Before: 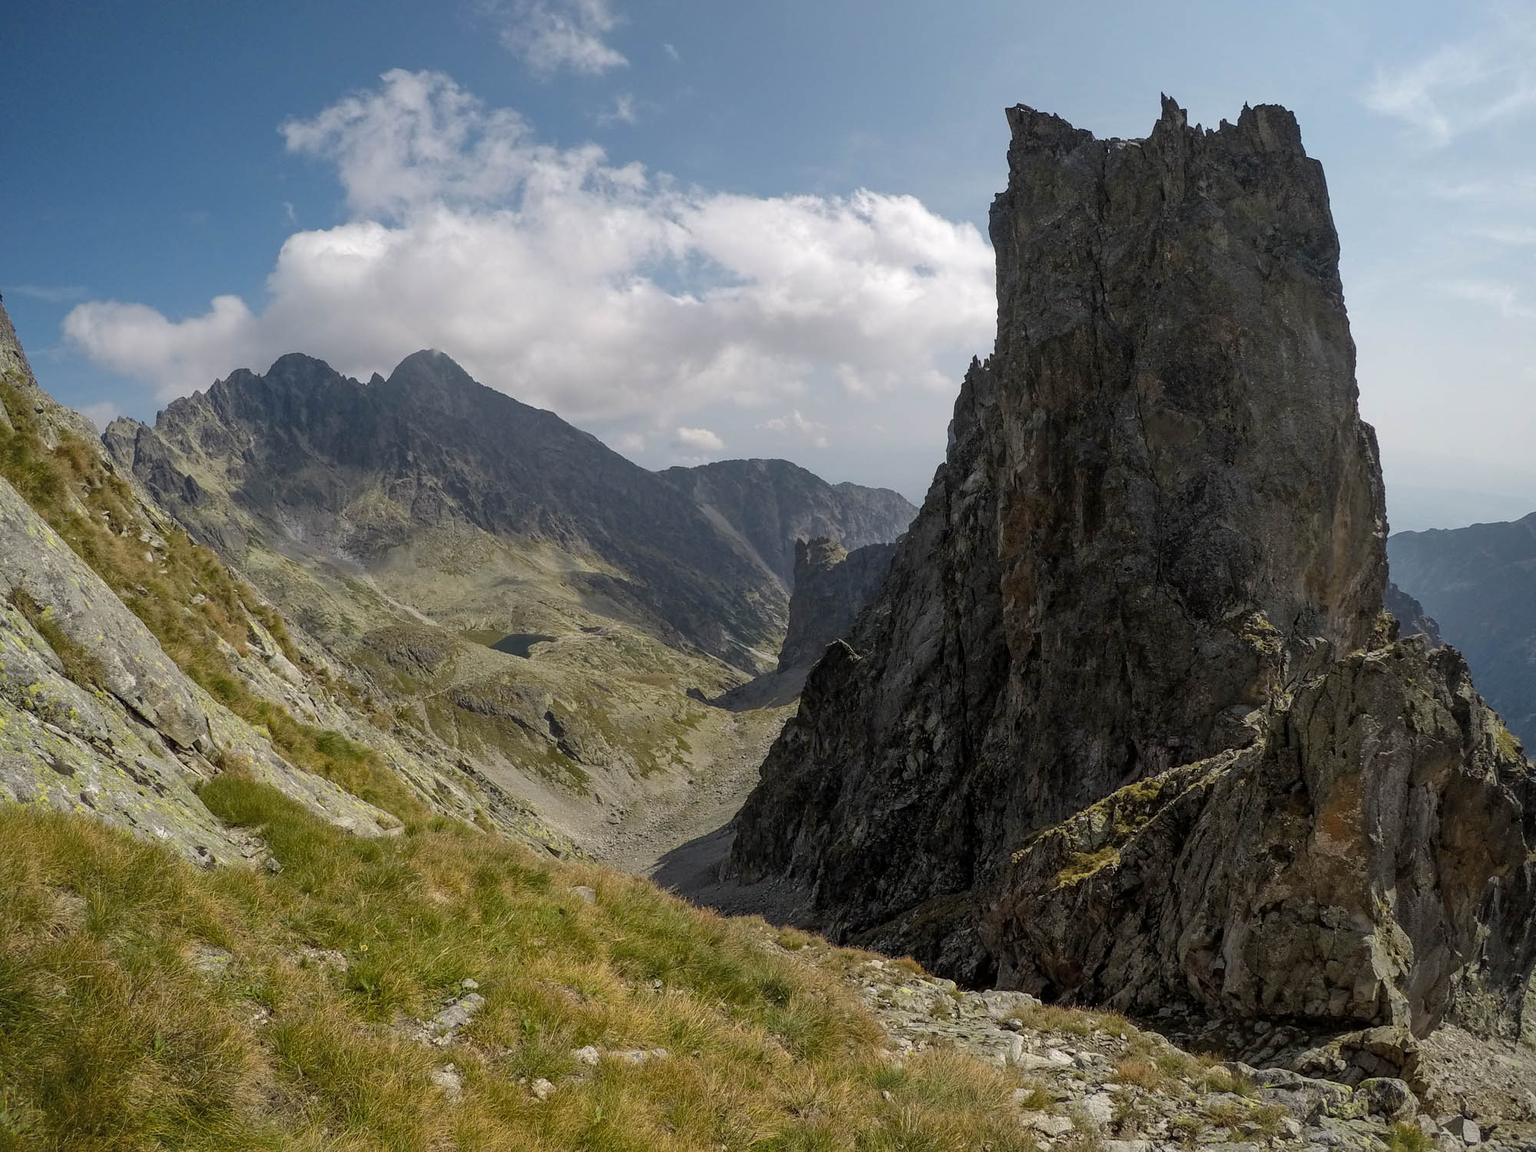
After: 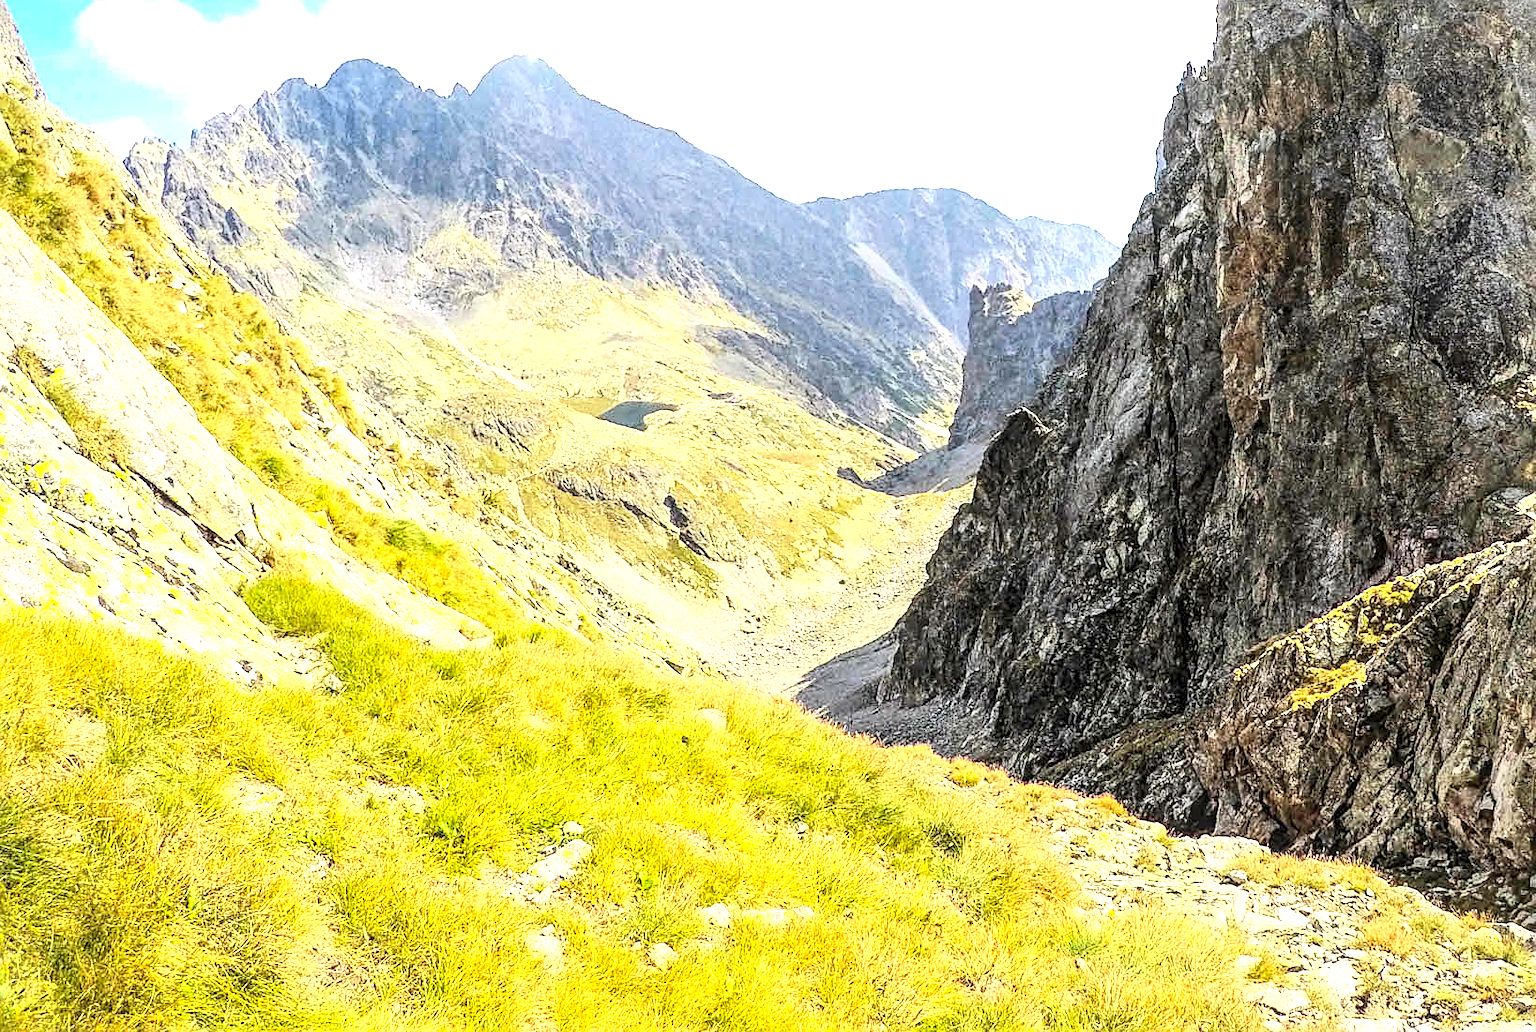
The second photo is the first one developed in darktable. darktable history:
crop: top 26.531%, right 17.959%
local contrast: highlights 35%, detail 135%
exposure: black level correction 0, exposure 2.088 EV, compensate exposure bias true, compensate highlight preservation false
sharpen: on, module defaults
contrast brightness saturation: contrast 0.24, brightness 0.26, saturation 0.39
tone equalizer: -8 EV -0.417 EV, -7 EV -0.389 EV, -6 EV -0.333 EV, -5 EV -0.222 EV, -3 EV 0.222 EV, -2 EV 0.333 EV, -1 EV 0.389 EV, +0 EV 0.417 EV, edges refinement/feathering 500, mask exposure compensation -1.57 EV, preserve details no
